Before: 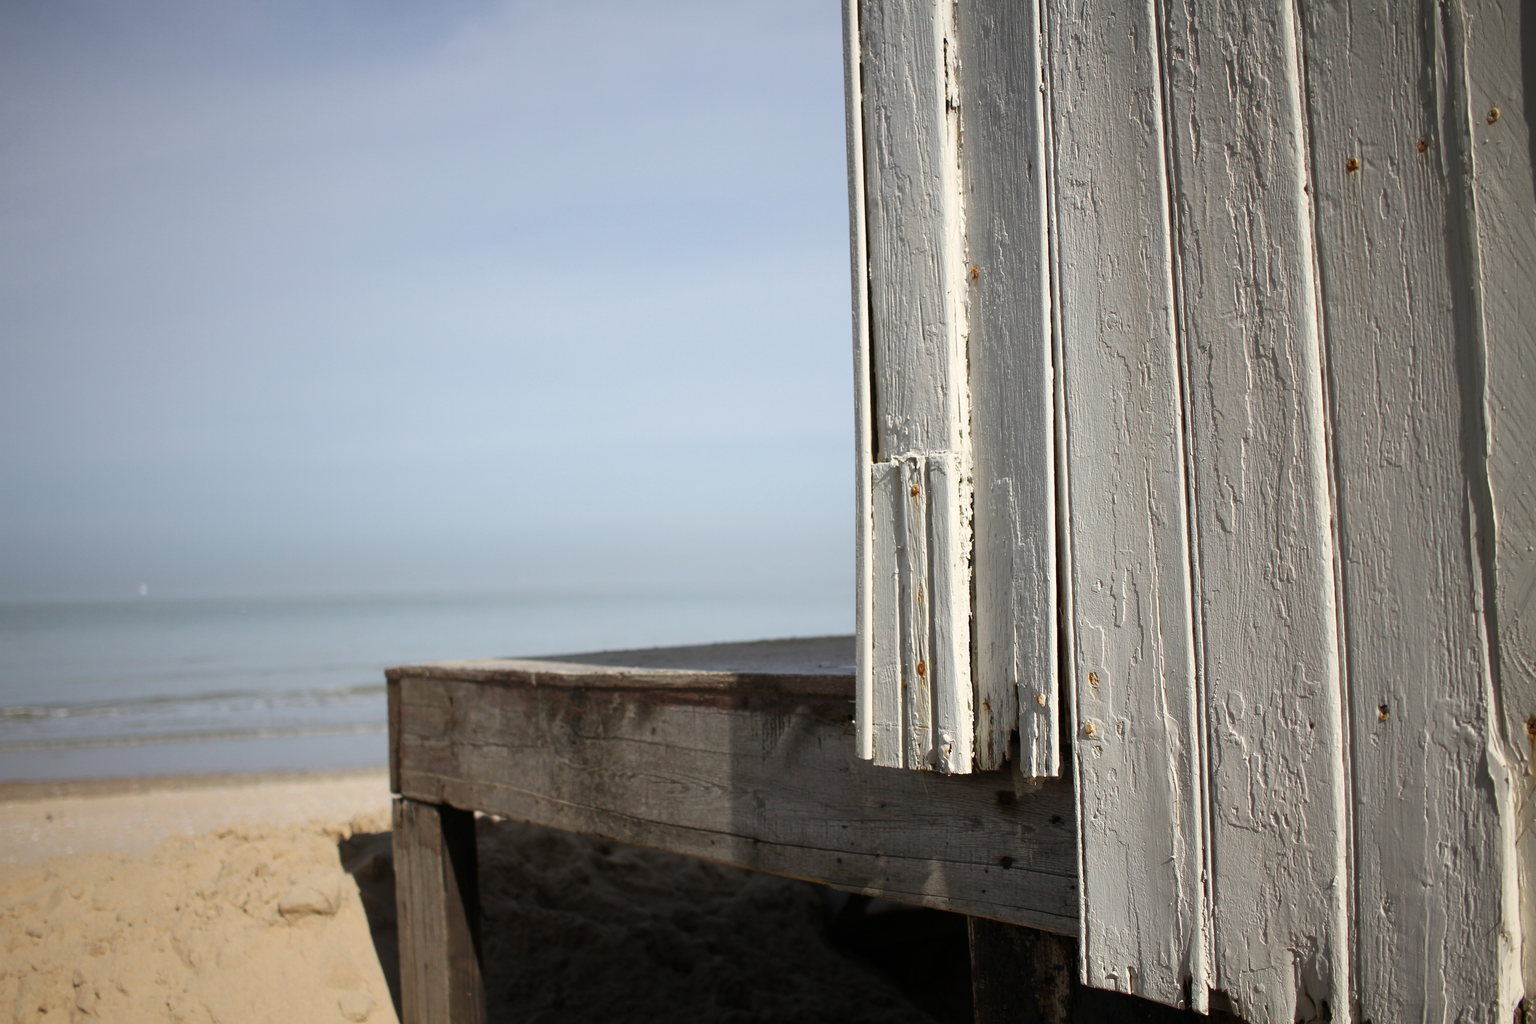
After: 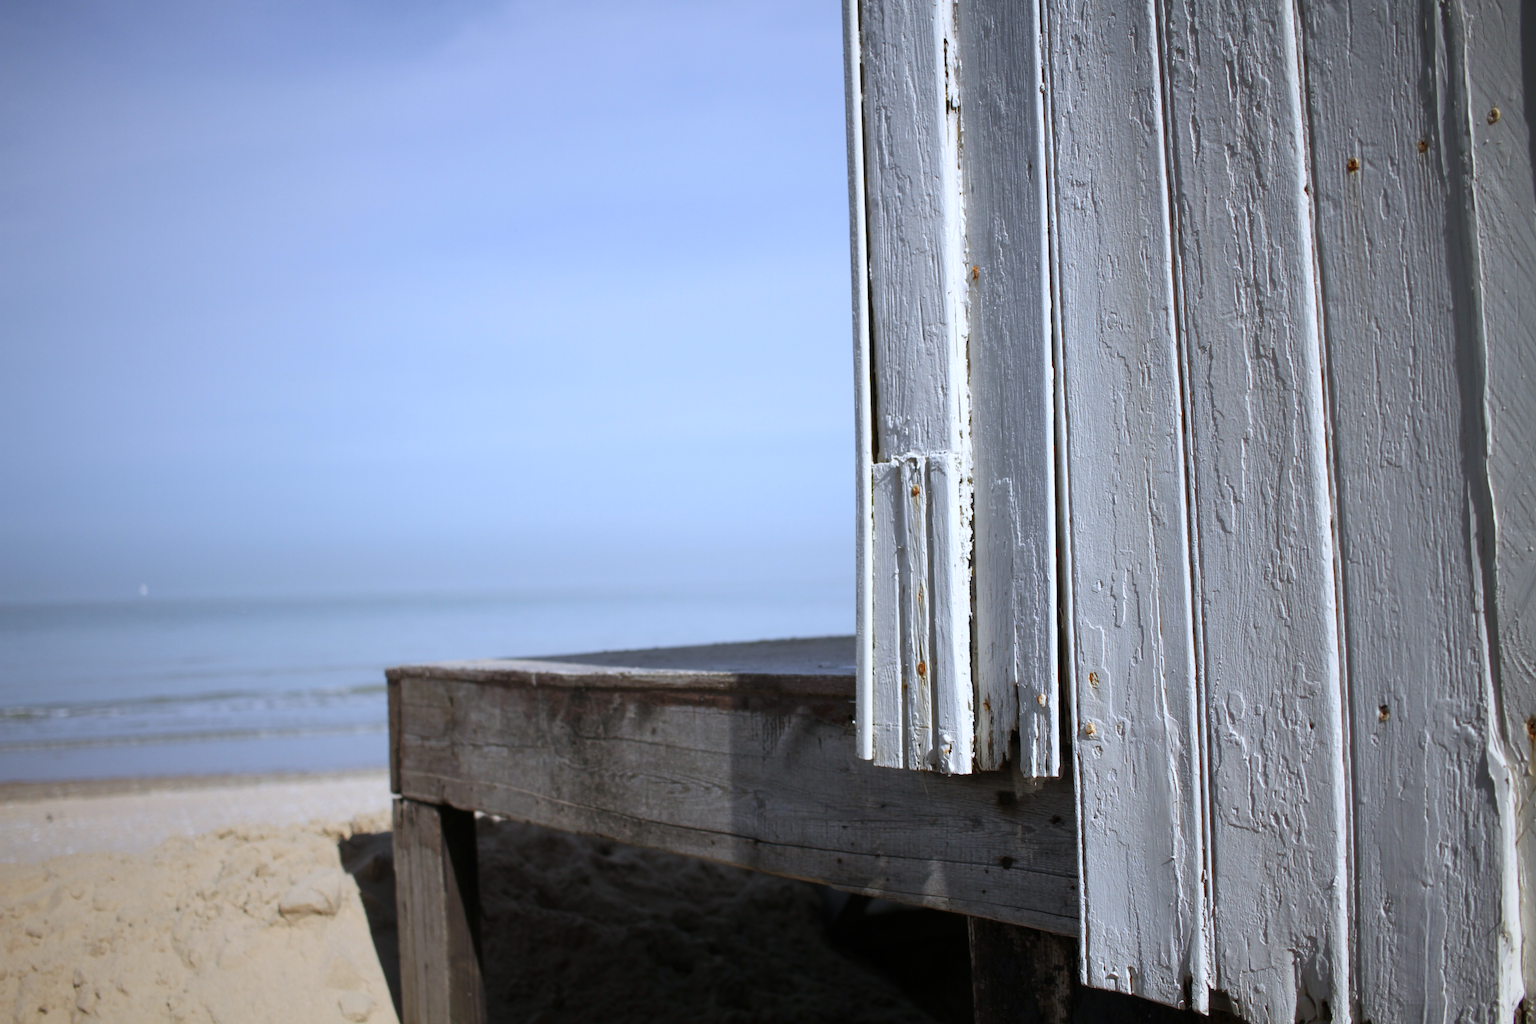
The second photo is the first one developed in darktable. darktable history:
white balance: red 0.948, green 1.02, blue 1.176
lowpass: radius 0.5, unbound 0
